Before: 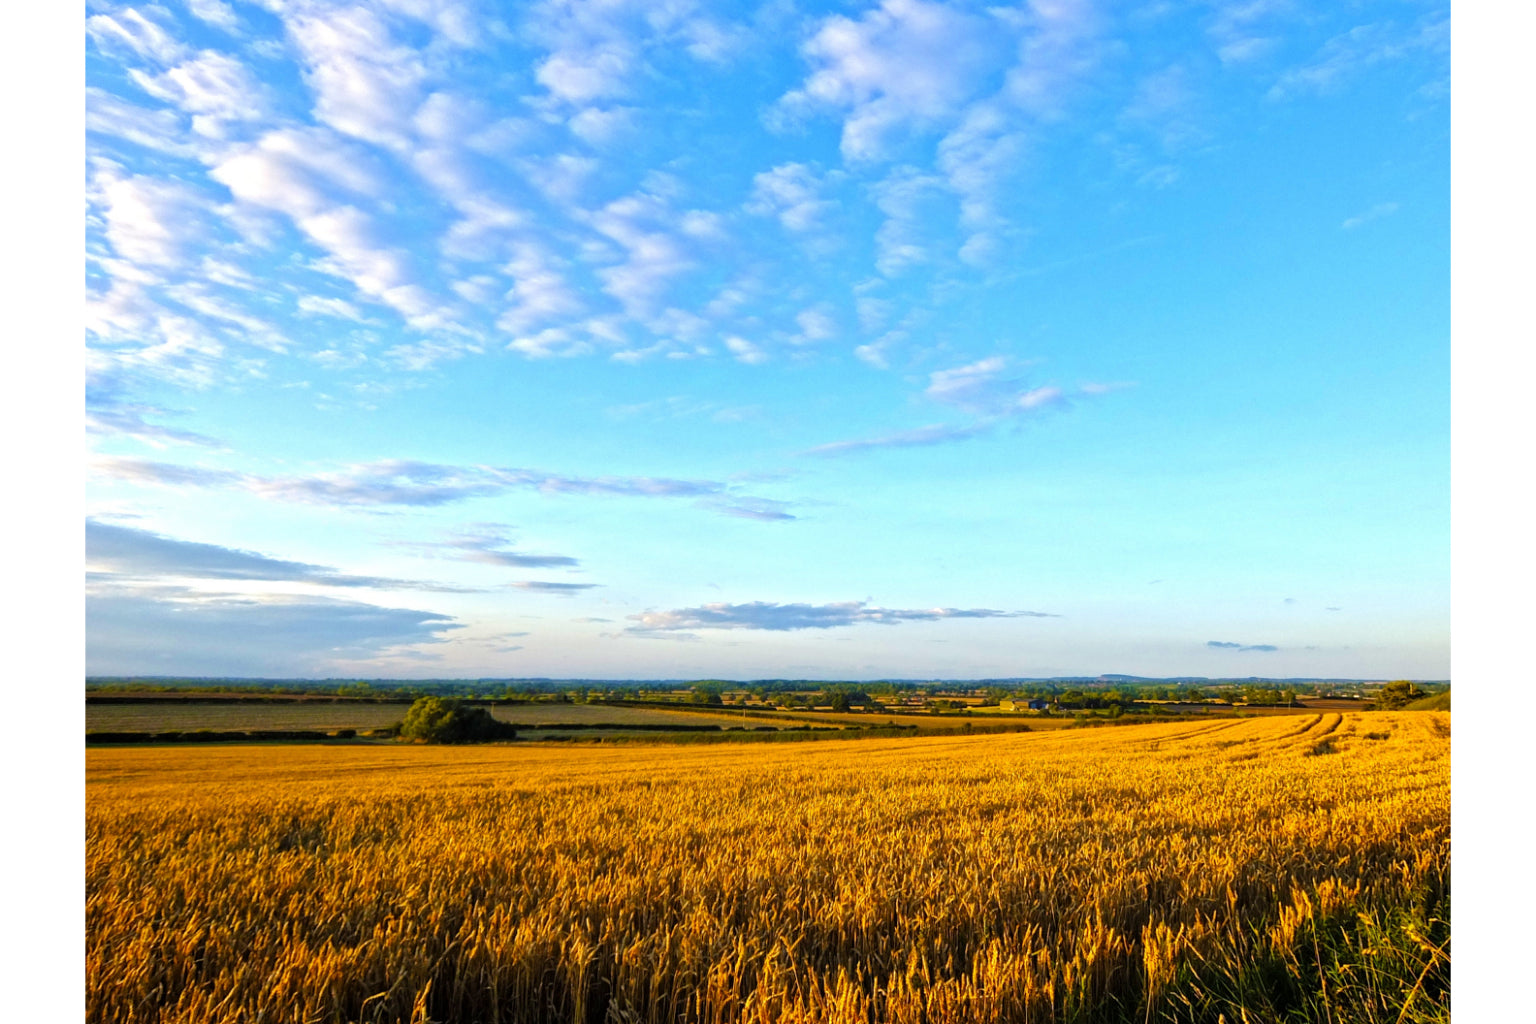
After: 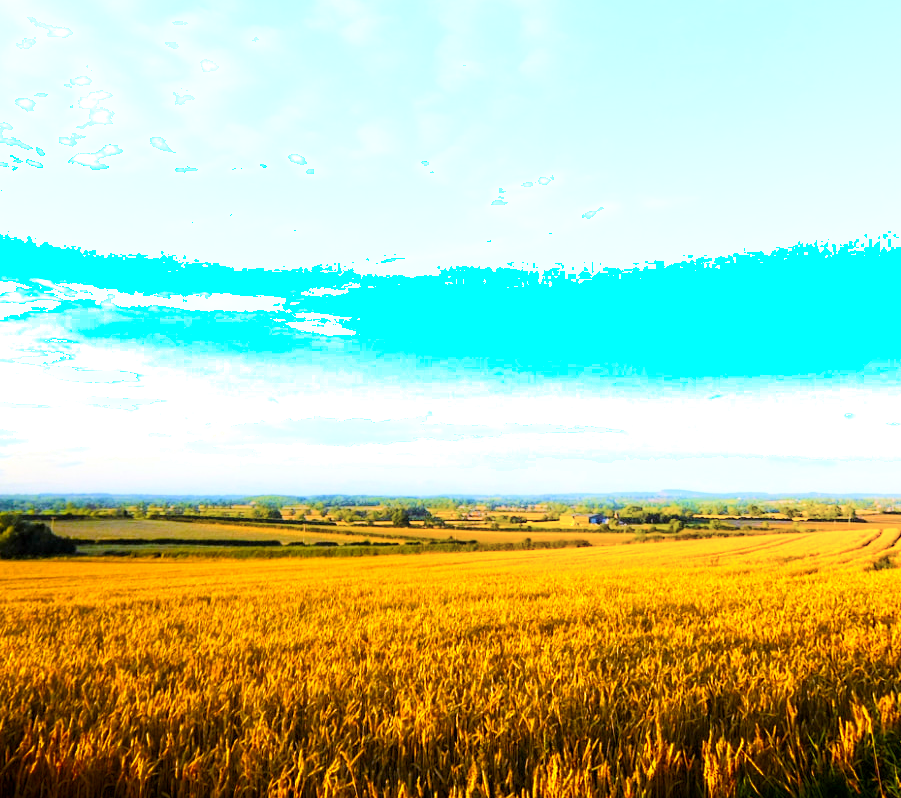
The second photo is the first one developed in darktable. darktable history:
color balance rgb: perceptual saturation grading › global saturation 34.696%, perceptual saturation grading › highlights -25.082%, perceptual saturation grading › shadows 24.721%
crop and rotate: left 28.689%, top 18.078%, right 12.642%, bottom 3.983%
exposure: black level correction 0.001, exposure 0.499 EV, compensate highlight preservation false
shadows and highlights: shadows -89.9, highlights 88.39, soften with gaussian
